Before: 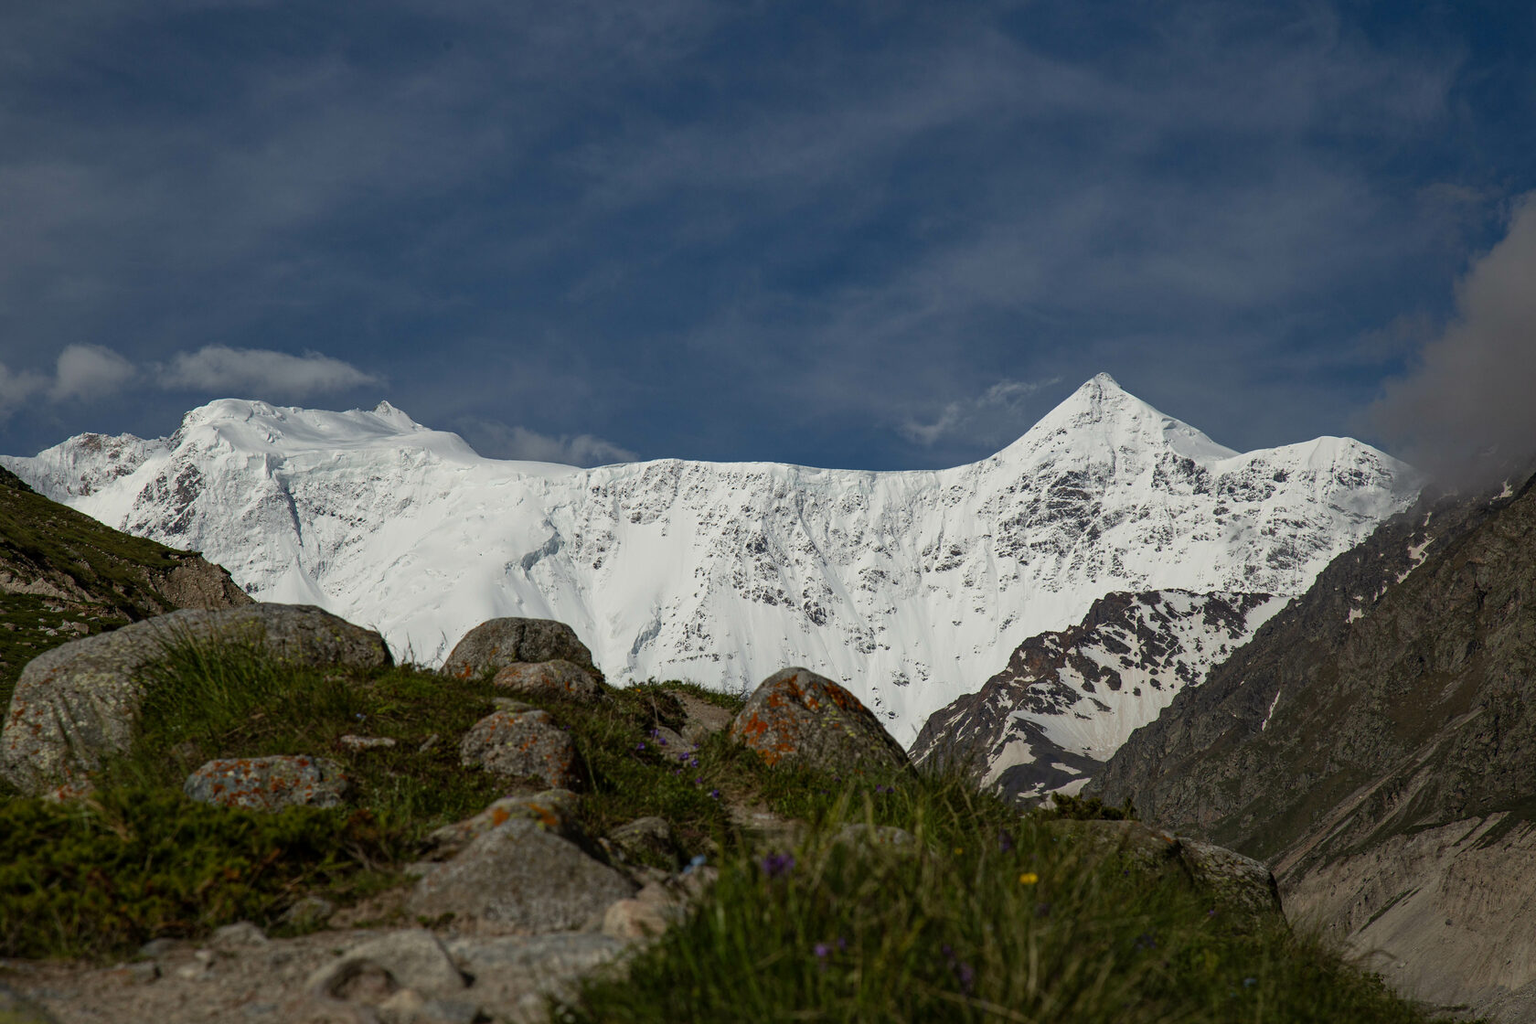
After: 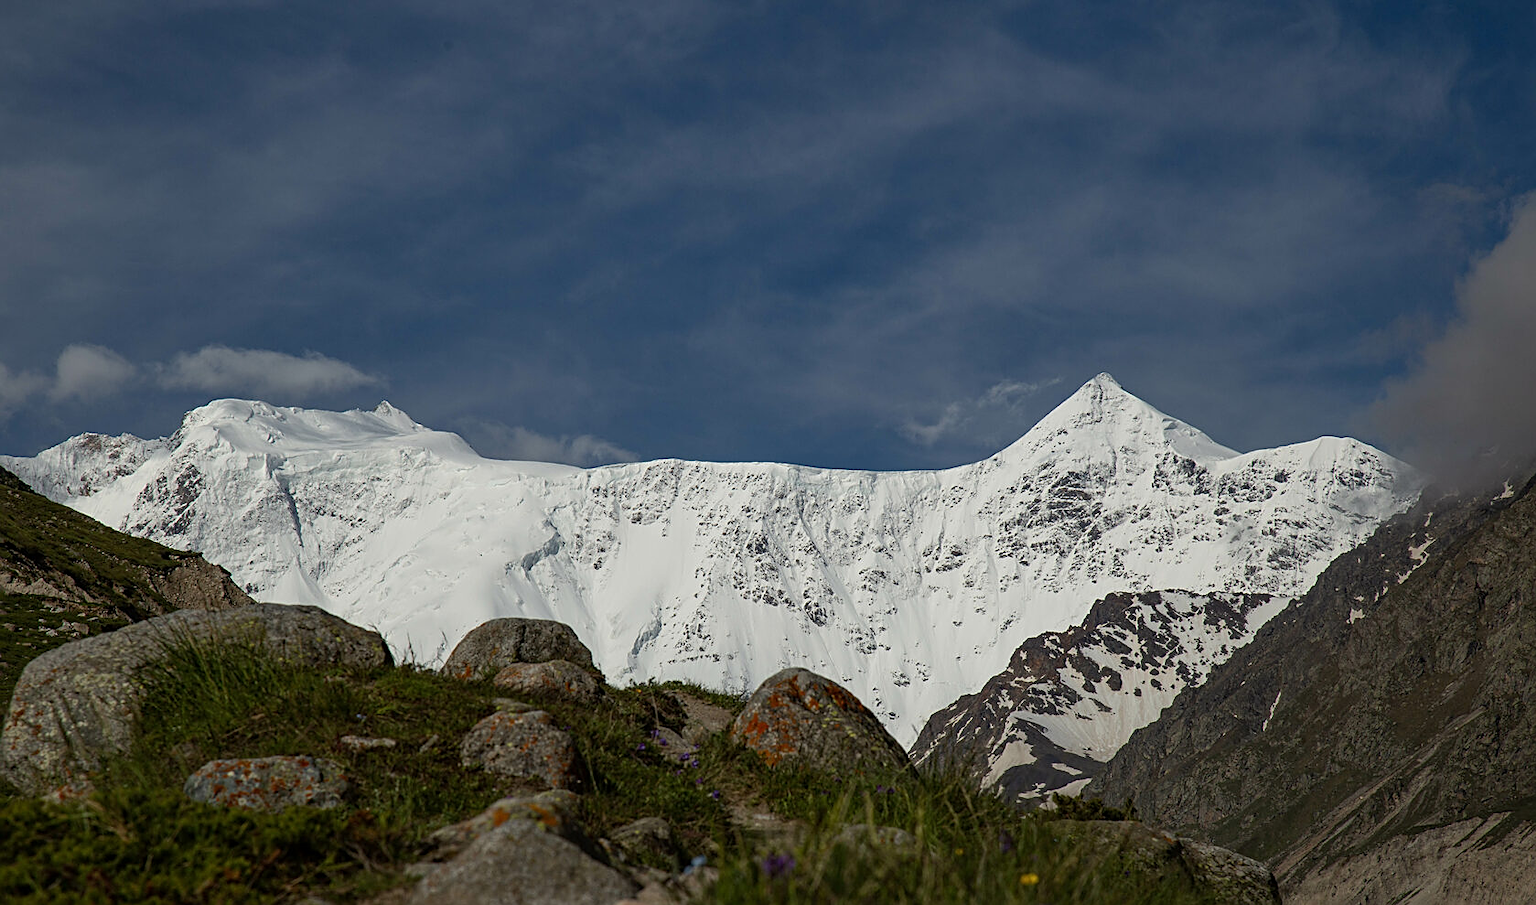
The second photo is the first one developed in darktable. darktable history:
sharpen: radius 1.919
crop and rotate: top 0%, bottom 11.548%
